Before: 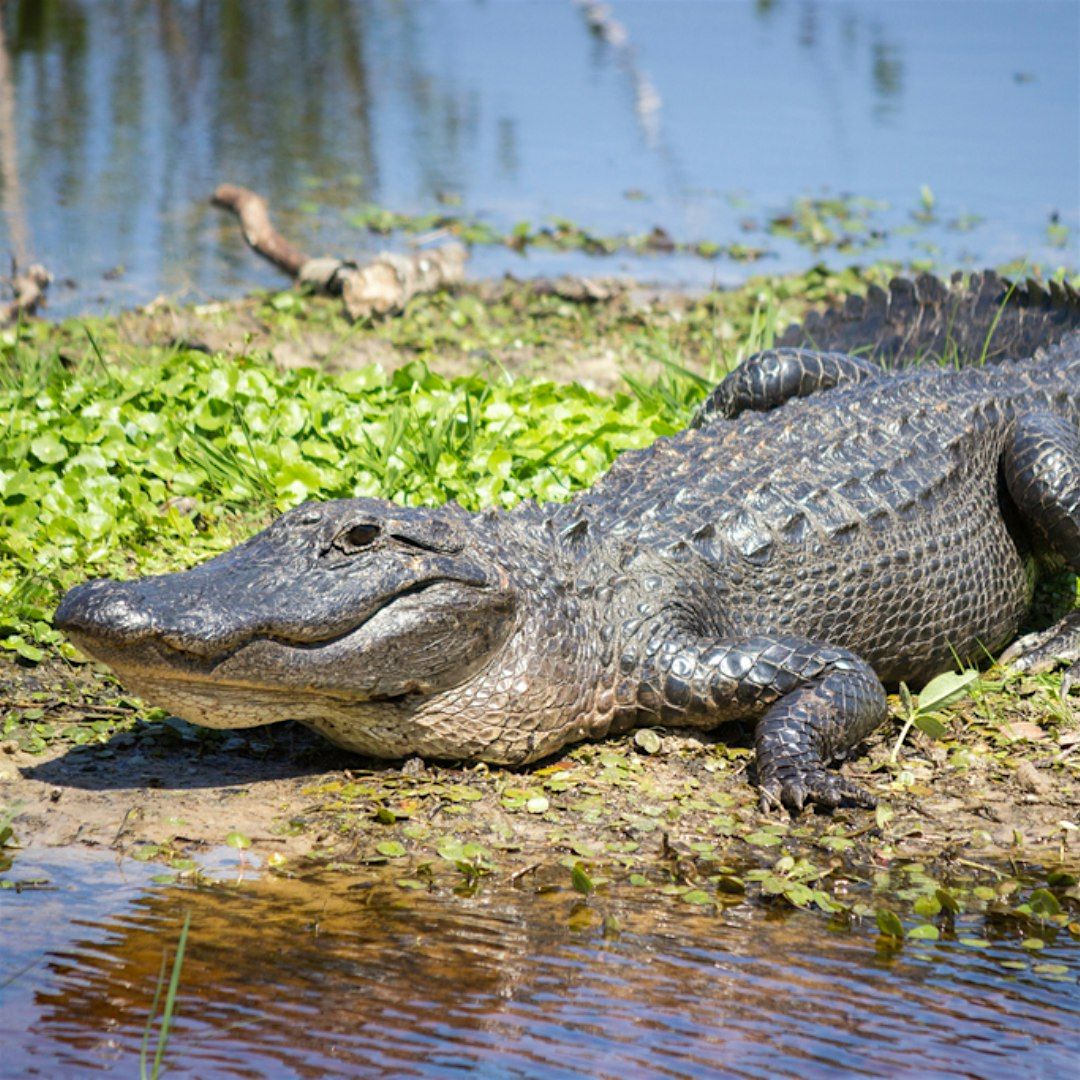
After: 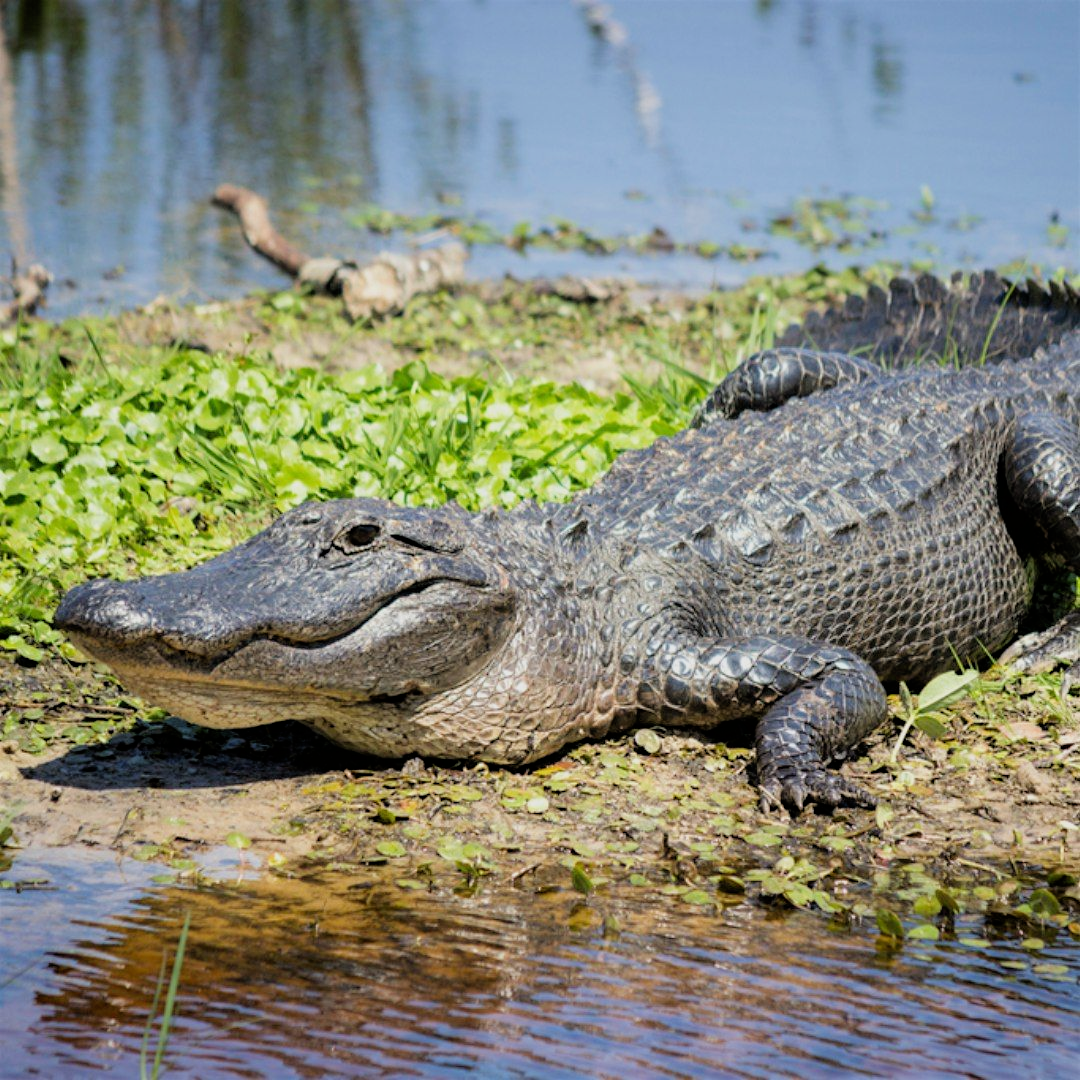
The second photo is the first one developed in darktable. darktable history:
filmic rgb: black relative exposure -5.86 EV, white relative exposure 3.4 EV, hardness 3.67
